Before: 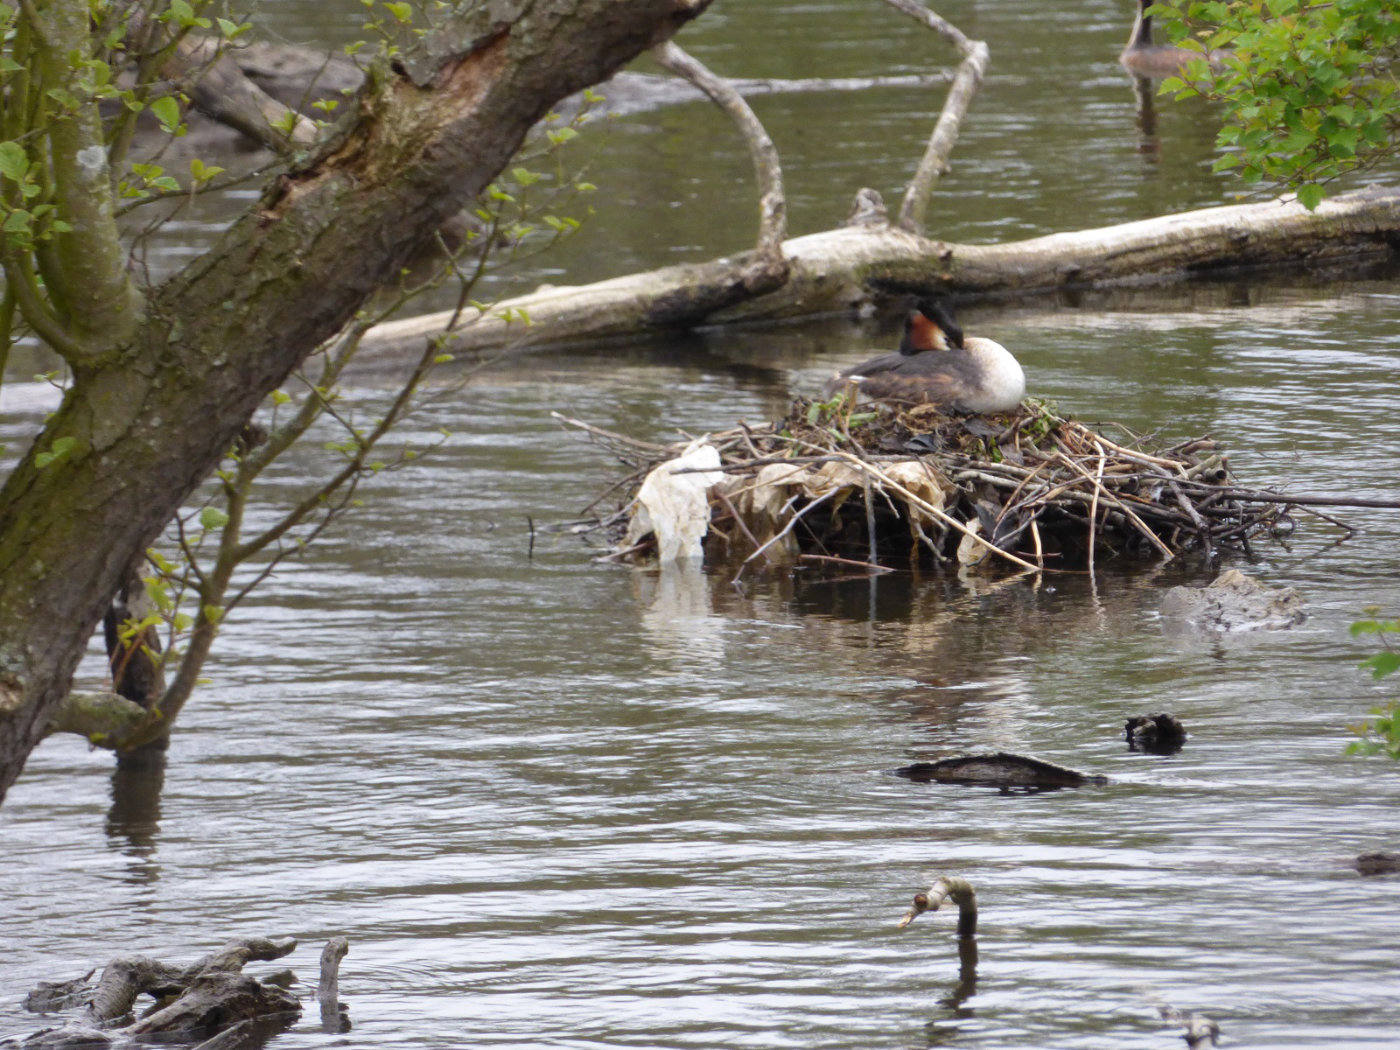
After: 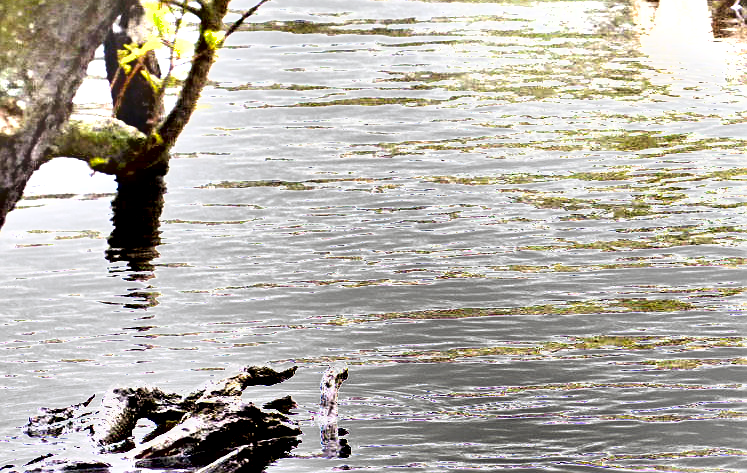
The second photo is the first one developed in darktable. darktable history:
crop and rotate: top 54.778%, right 46.61%, bottom 0.159%
shadows and highlights: shadows 60, soften with gaussian
sharpen: on, module defaults
exposure: black level correction 0, exposure 2.327 EV, compensate exposure bias true, compensate highlight preservation false
